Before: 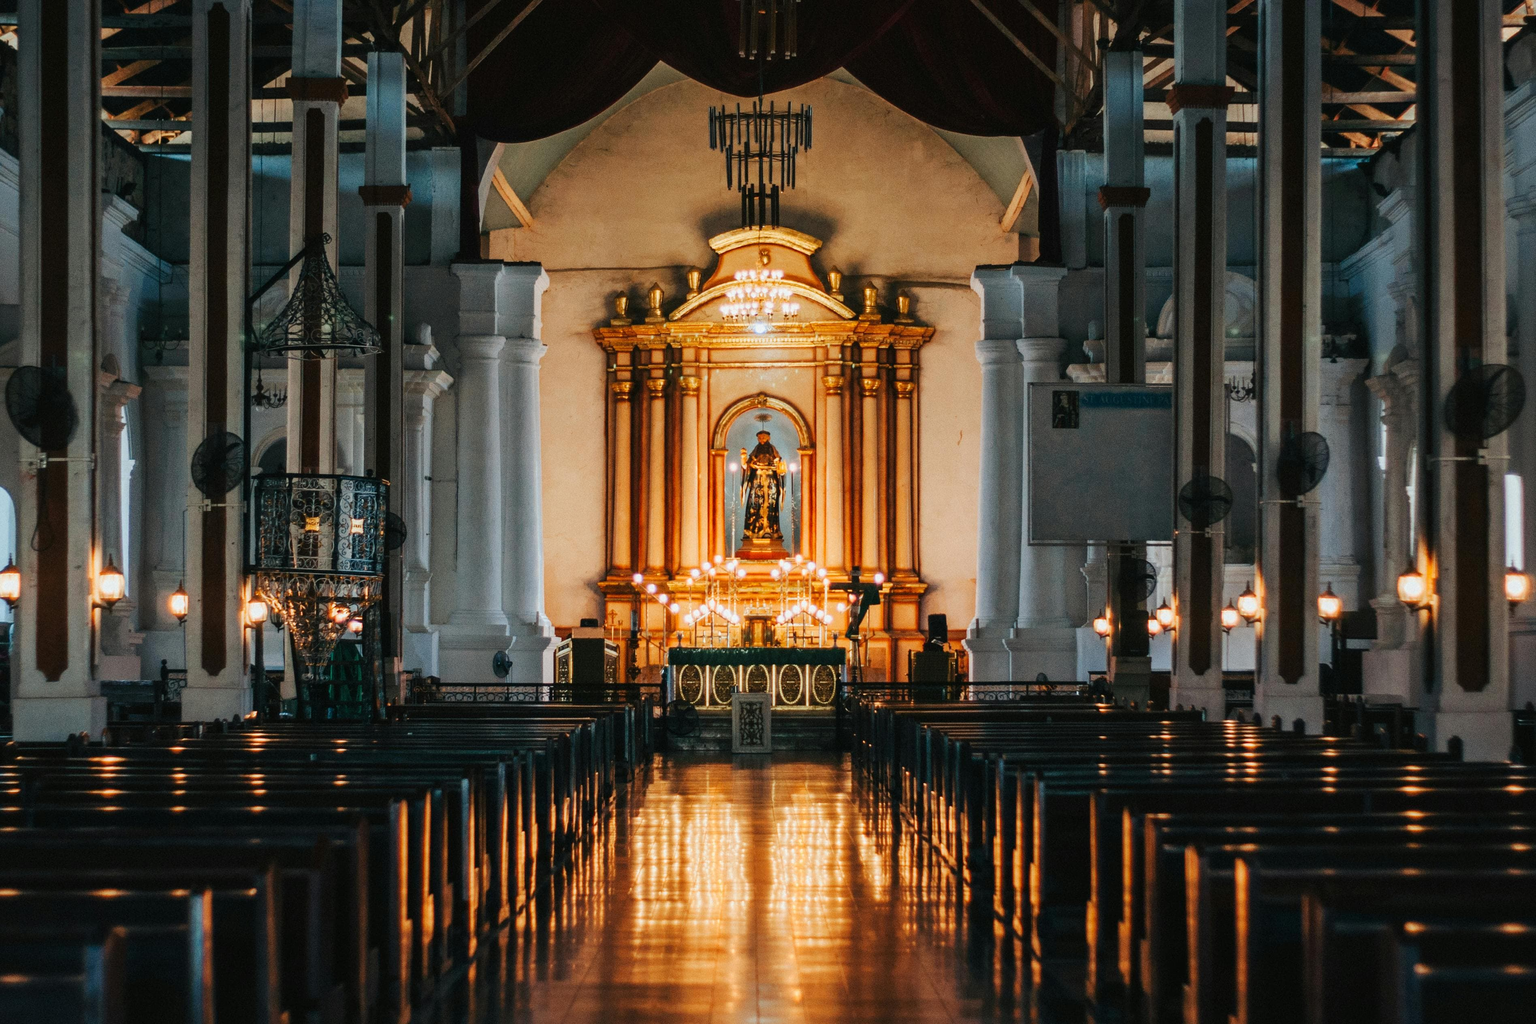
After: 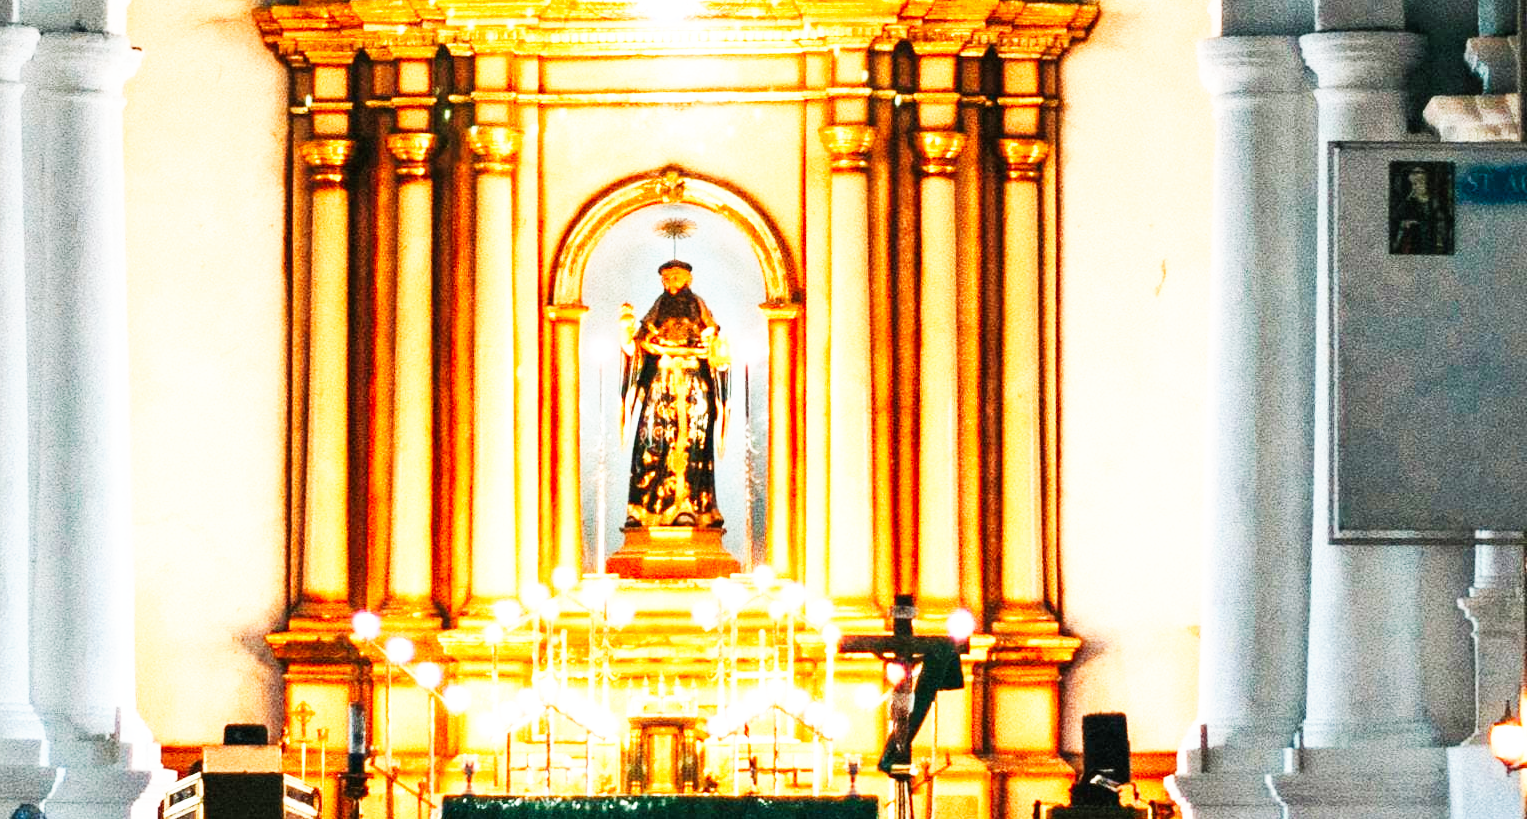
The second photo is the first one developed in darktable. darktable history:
base curve: curves: ch0 [(0, 0) (0.007, 0.004) (0.027, 0.03) (0.046, 0.07) (0.207, 0.54) (0.442, 0.872) (0.673, 0.972) (1, 1)], preserve colors none
crop: left 31.901%, top 31.78%, right 27.821%, bottom 35.796%
exposure: black level correction 0, exposure 0.703 EV, compensate highlight preservation false
